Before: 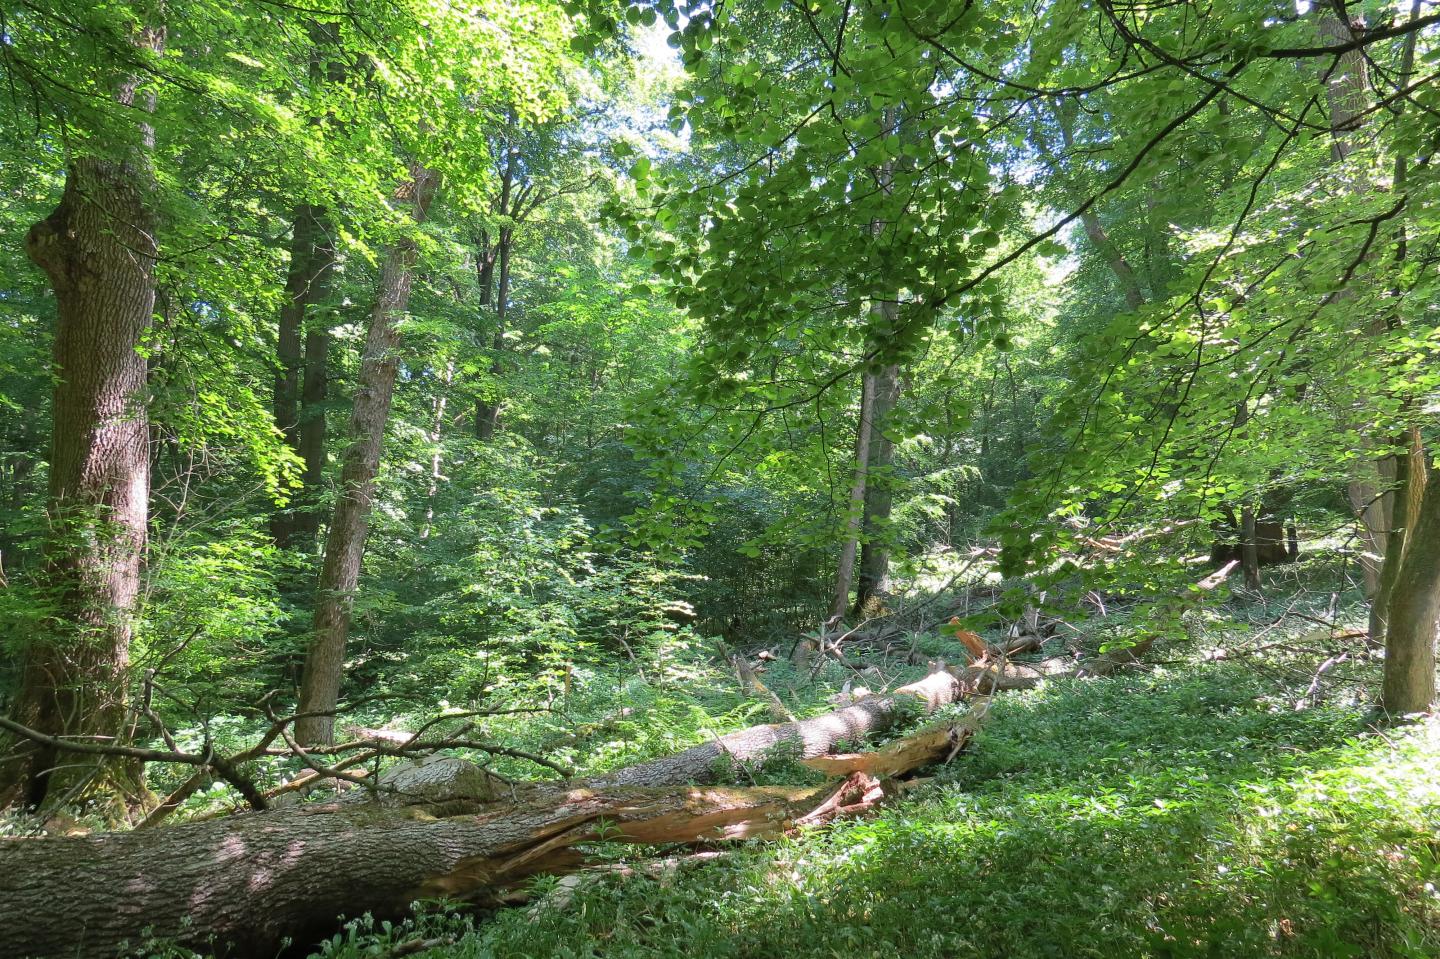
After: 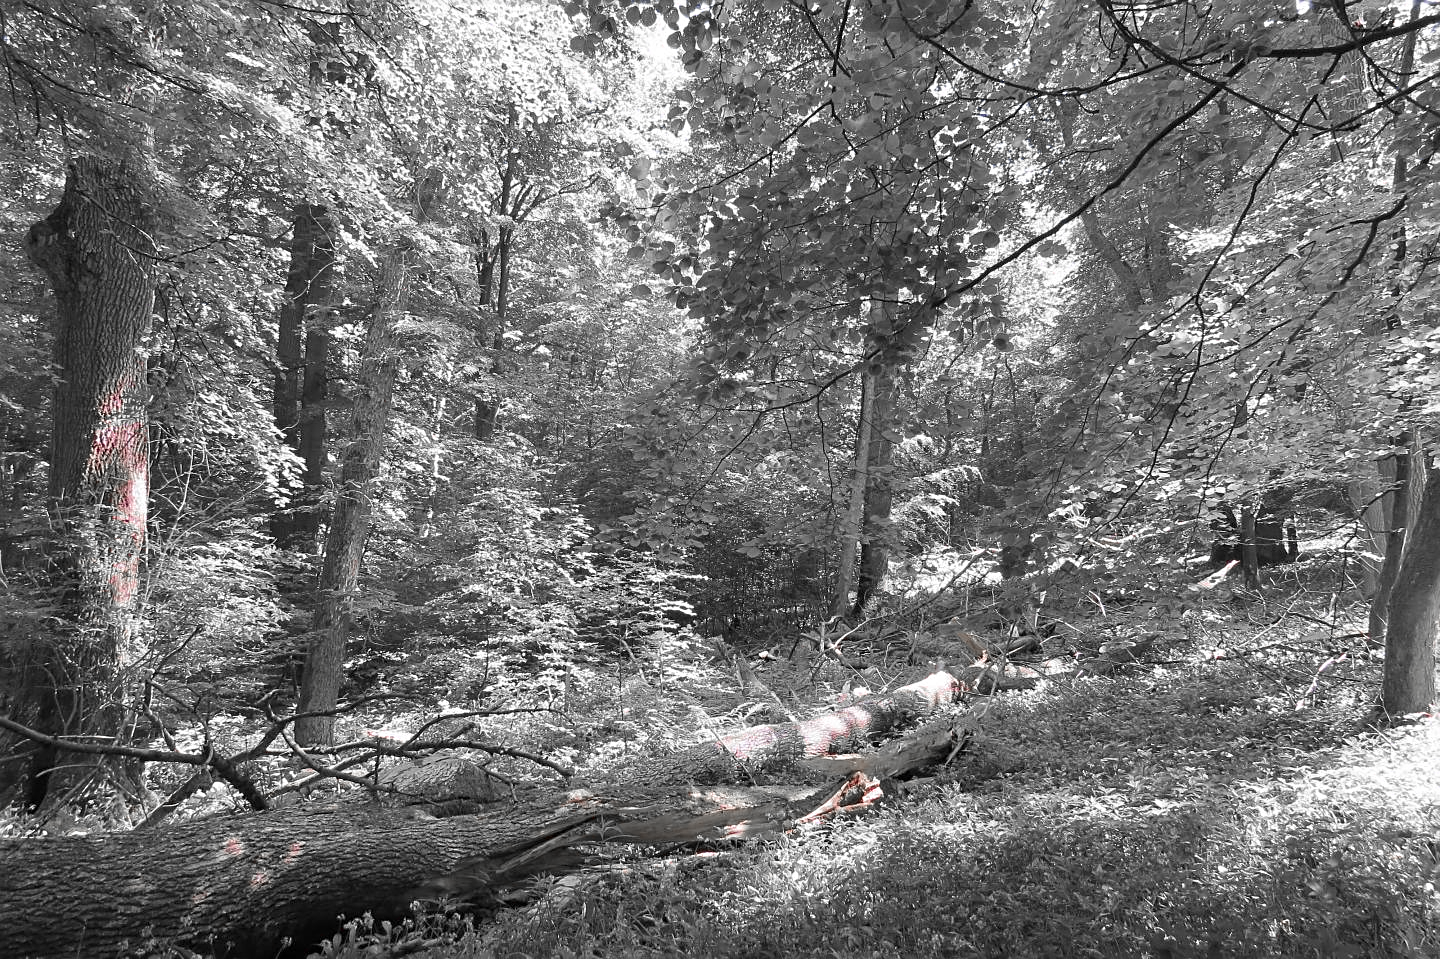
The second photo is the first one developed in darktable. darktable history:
sharpen: on, module defaults
color zones: curves: ch0 [(0, 0.278) (0.143, 0.5) (0.286, 0.5) (0.429, 0.5) (0.571, 0.5) (0.714, 0.5) (0.857, 0.5) (1, 0.5)]; ch1 [(0, 1) (0.143, 0.165) (0.286, 0) (0.429, 0) (0.571, 0) (0.714, 0) (0.857, 0.5) (1, 0.5)]; ch2 [(0, 0.508) (0.143, 0.5) (0.286, 0.5) (0.429, 0.5) (0.571, 0.5) (0.714, 0.5) (0.857, 0.5) (1, 0.5)]
